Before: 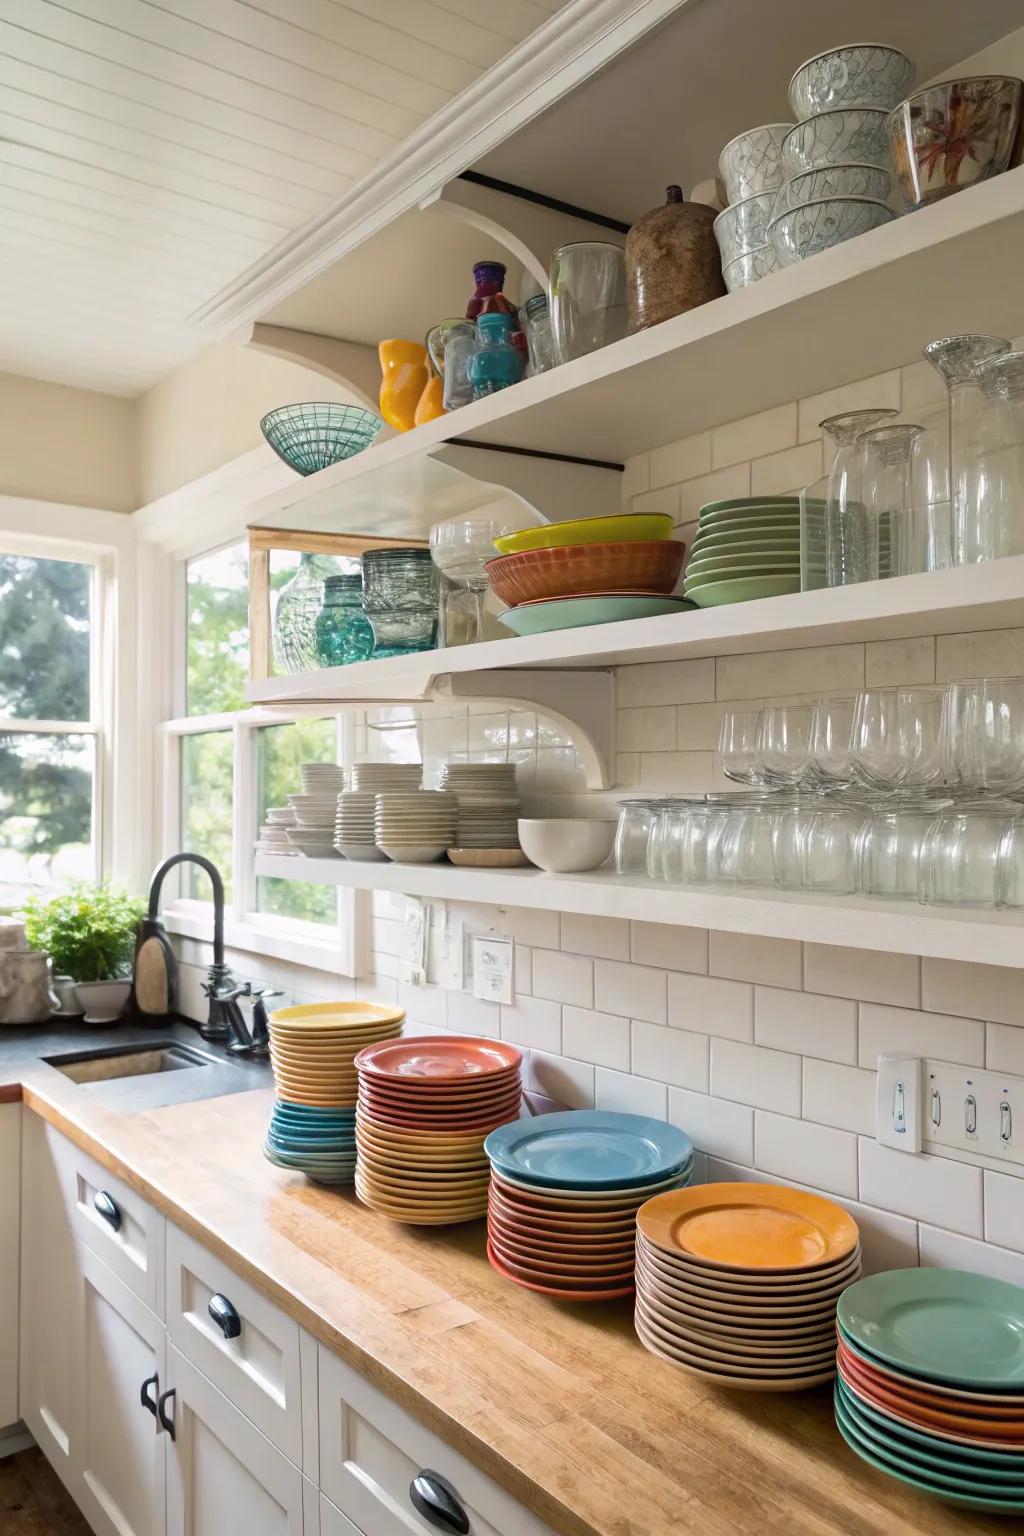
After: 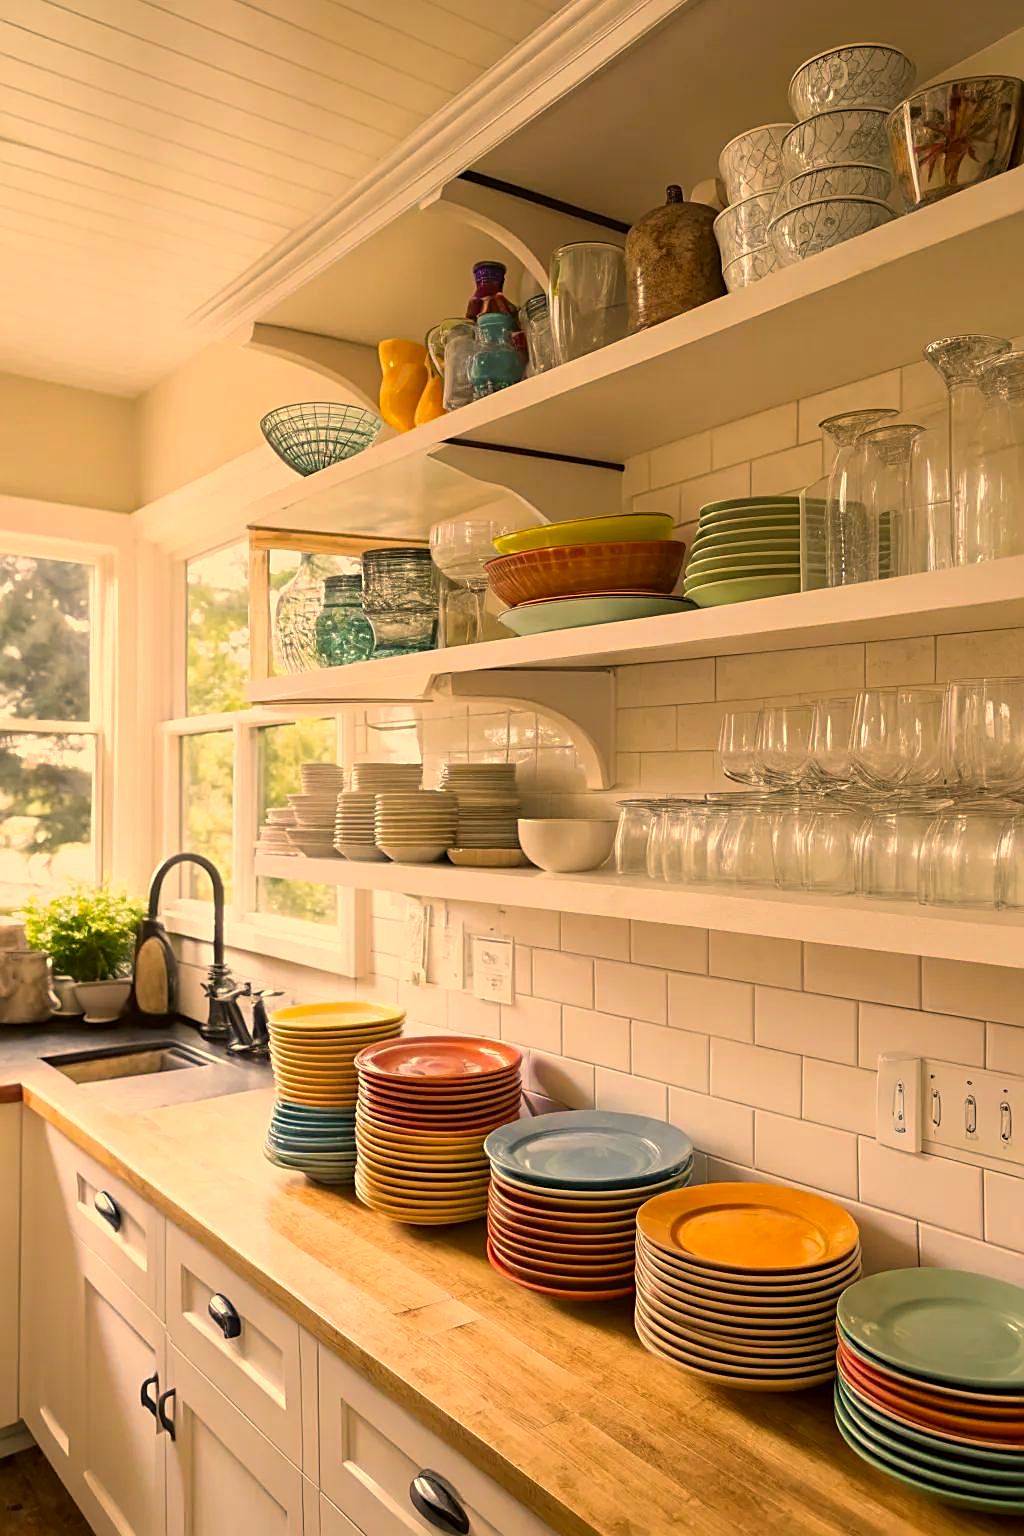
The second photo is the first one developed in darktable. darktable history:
sharpen: on, module defaults
color correction: highlights a* 18.2, highlights b* 35.76, shadows a* 1.74, shadows b* 6.47, saturation 1.02
